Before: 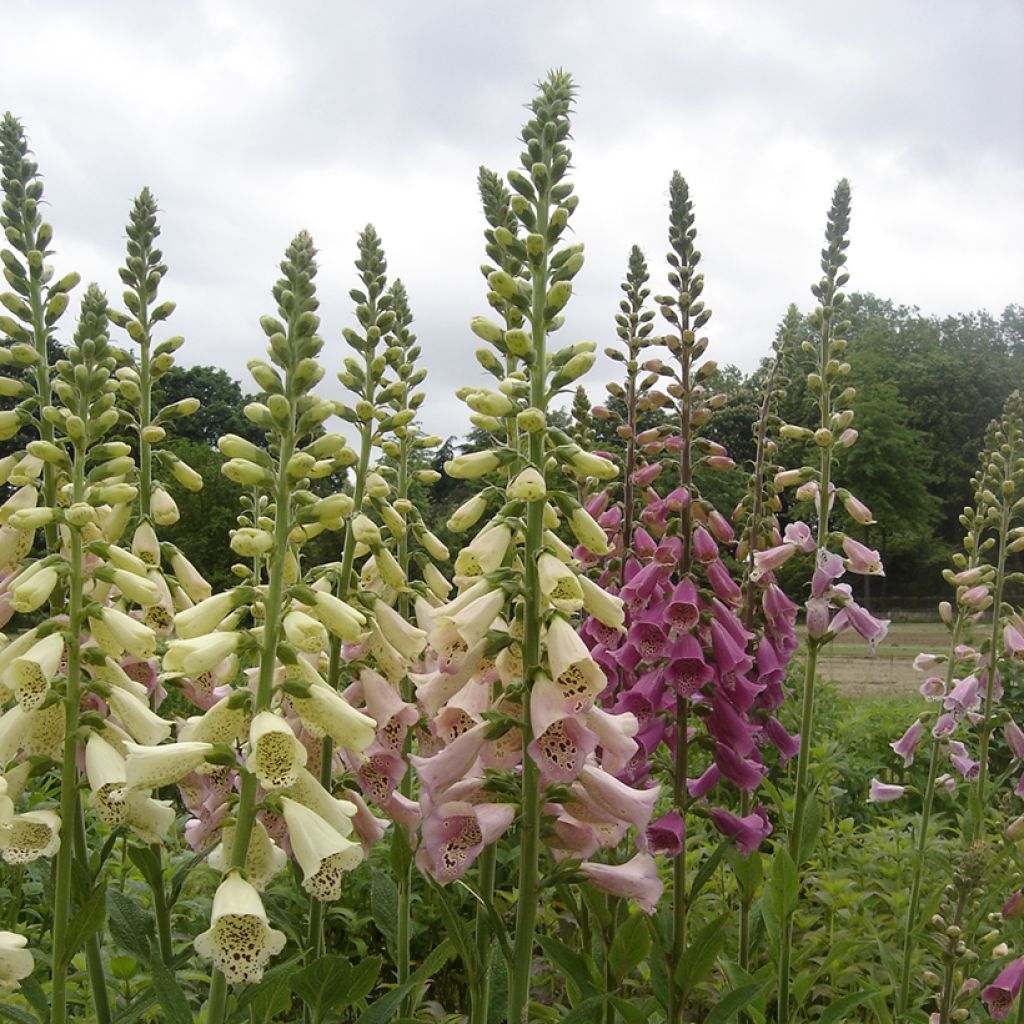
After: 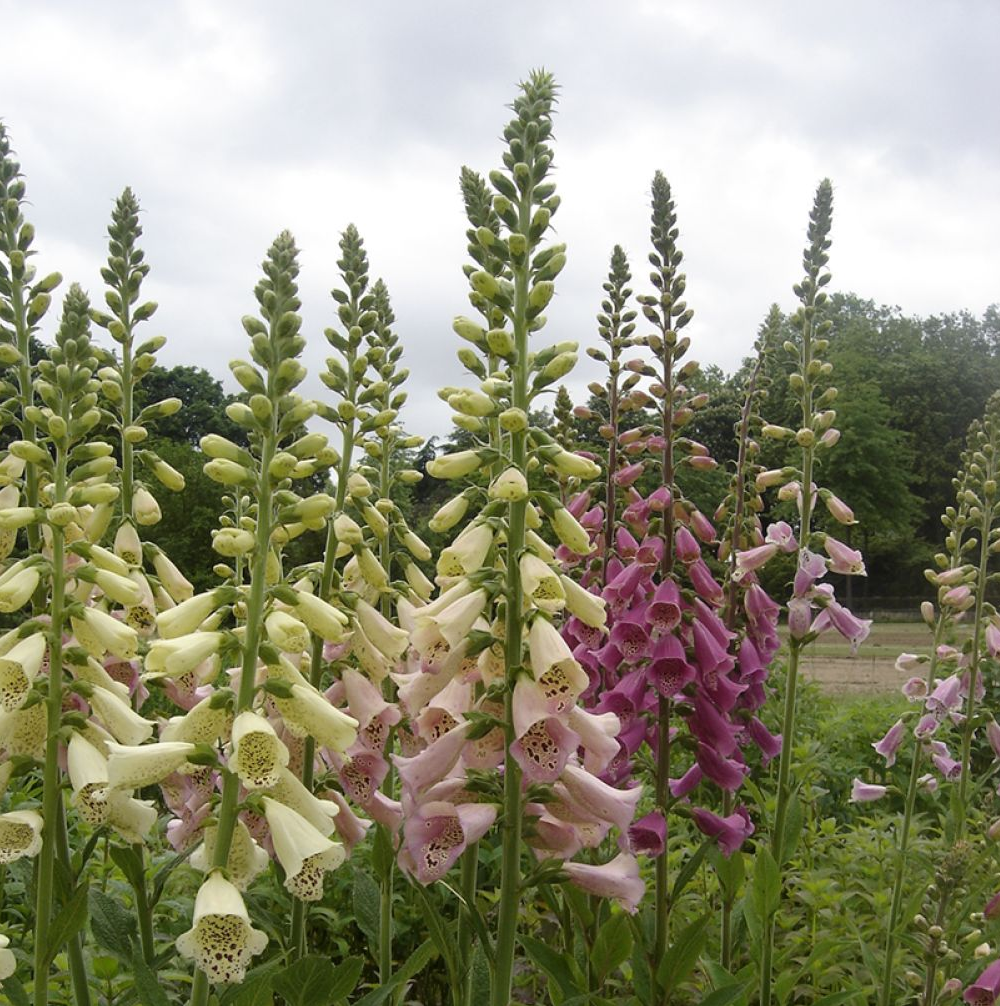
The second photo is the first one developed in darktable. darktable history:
crop and rotate: left 1.777%, right 0.546%, bottom 1.687%
